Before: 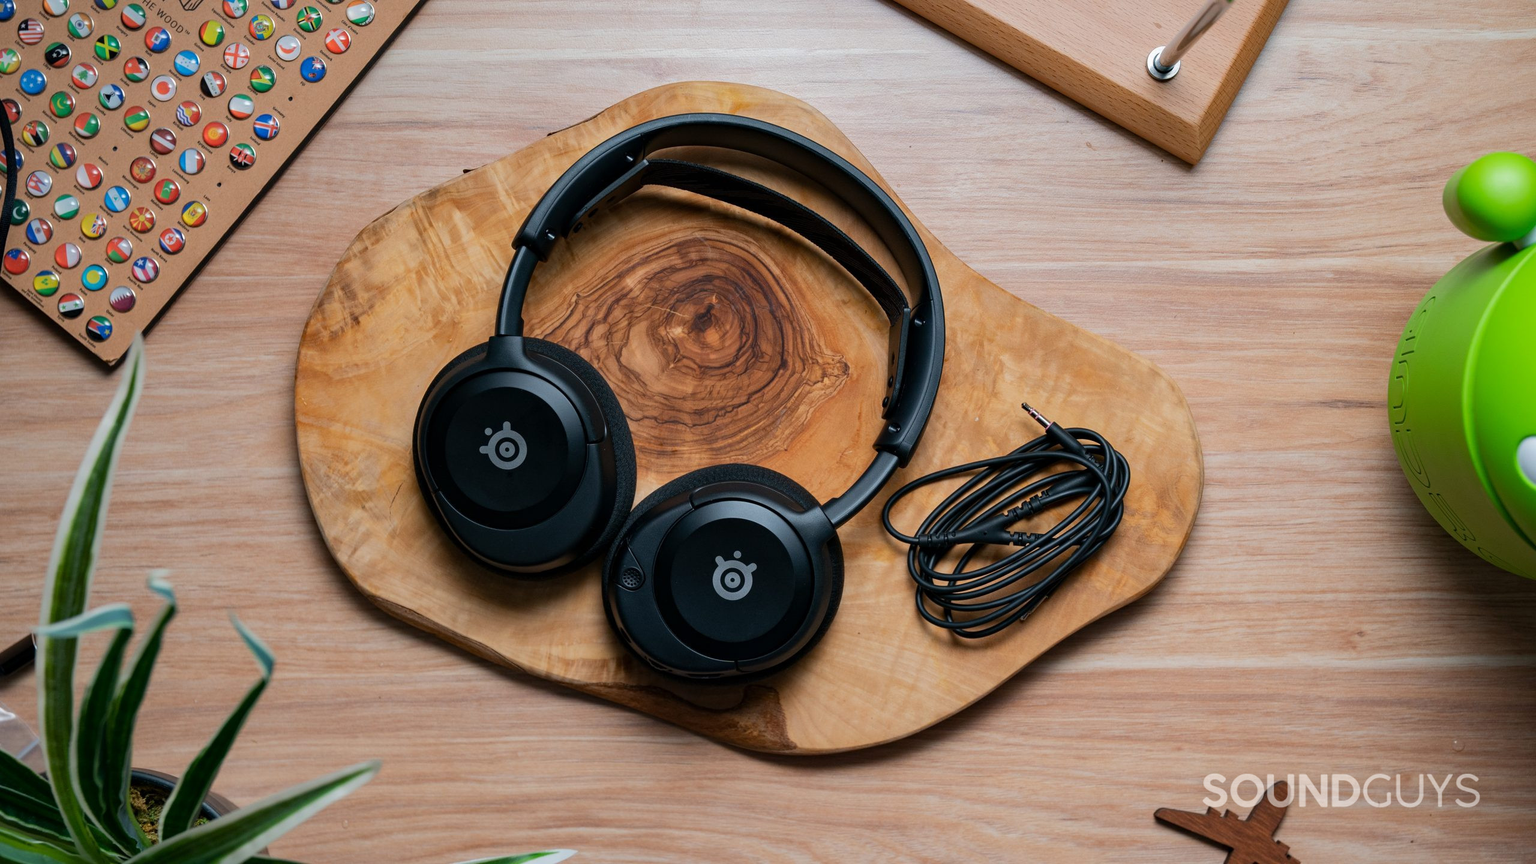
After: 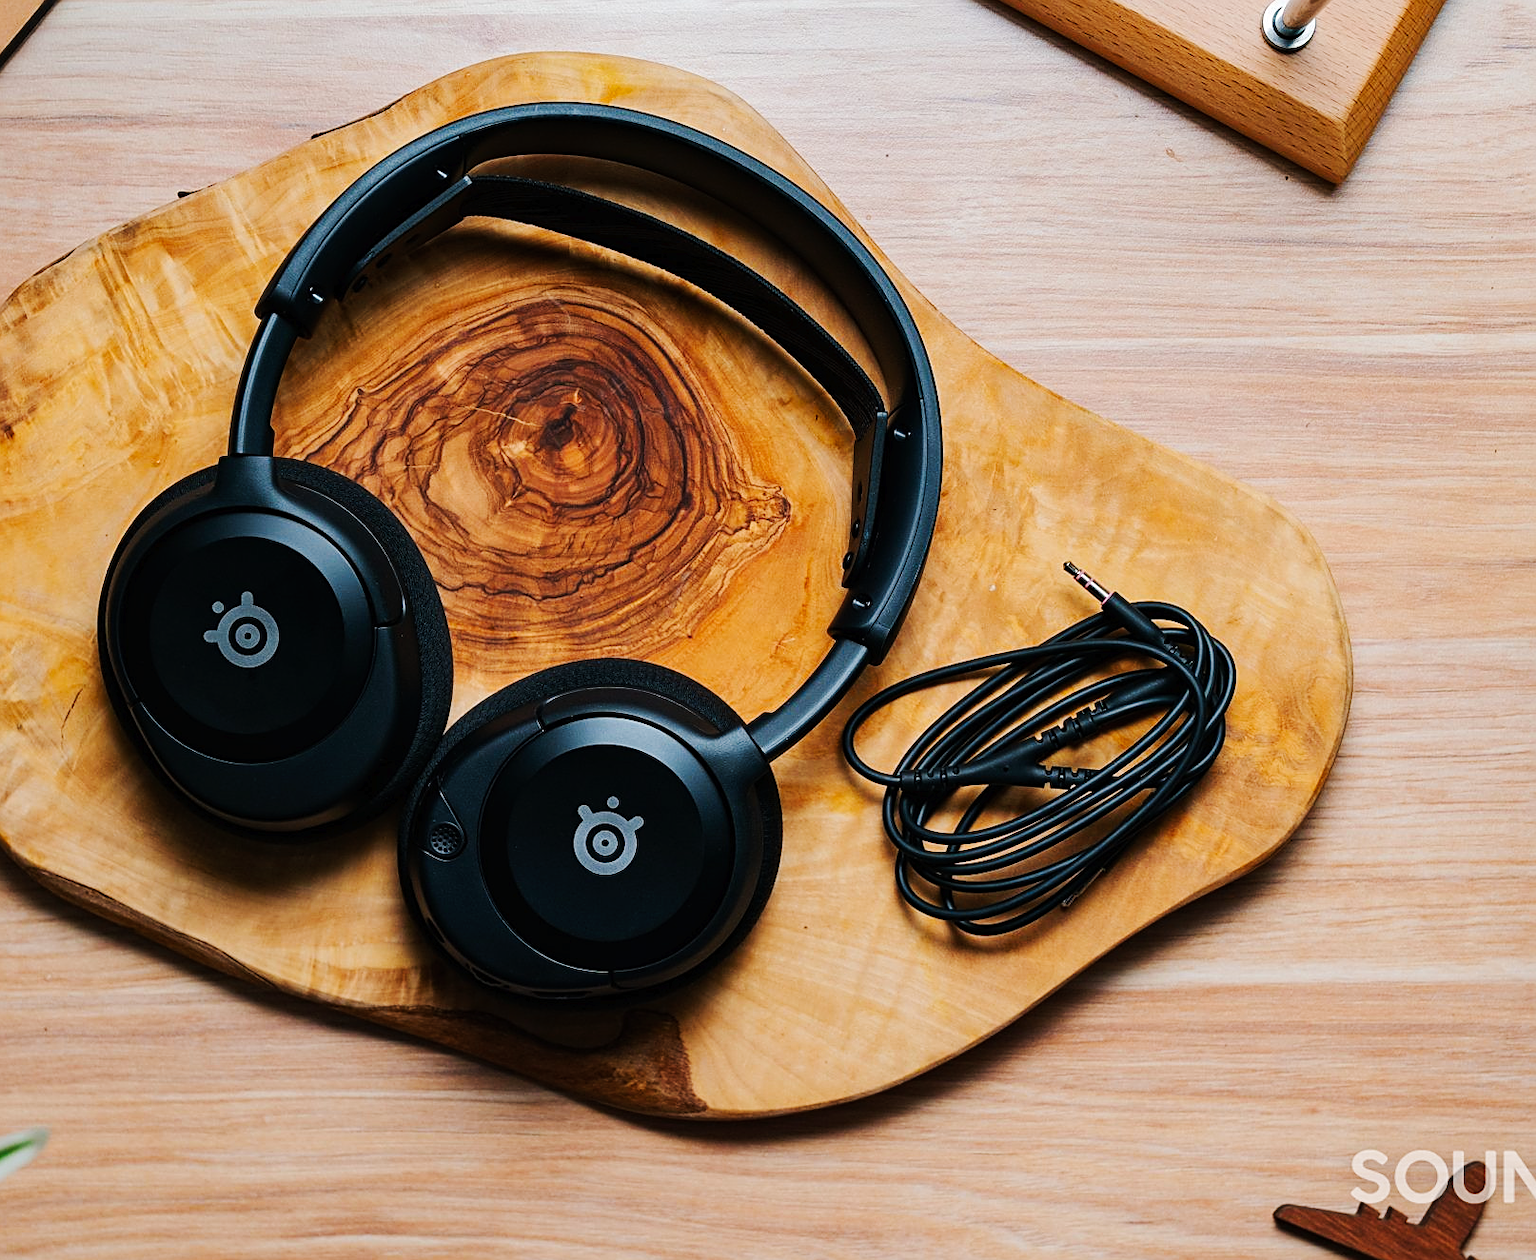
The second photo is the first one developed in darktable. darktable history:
crop and rotate: left 22.863%, top 5.642%, right 14.083%, bottom 2.275%
sharpen: on, module defaults
color balance rgb: shadows lift › chroma 0.84%, shadows lift › hue 115.65°, perceptual saturation grading › global saturation 0.372%, global vibrance 20%
tone curve: curves: ch0 [(0, 0) (0.003, 0.008) (0.011, 0.011) (0.025, 0.018) (0.044, 0.028) (0.069, 0.039) (0.1, 0.056) (0.136, 0.081) (0.177, 0.118) (0.224, 0.164) (0.277, 0.223) (0.335, 0.3) (0.399, 0.399) (0.468, 0.51) (0.543, 0.618) (0.623, 0.71) (0.709, 0.79) (0.801, 0.865) (0.898, 0.93) (1, 1)], preserve colors none
